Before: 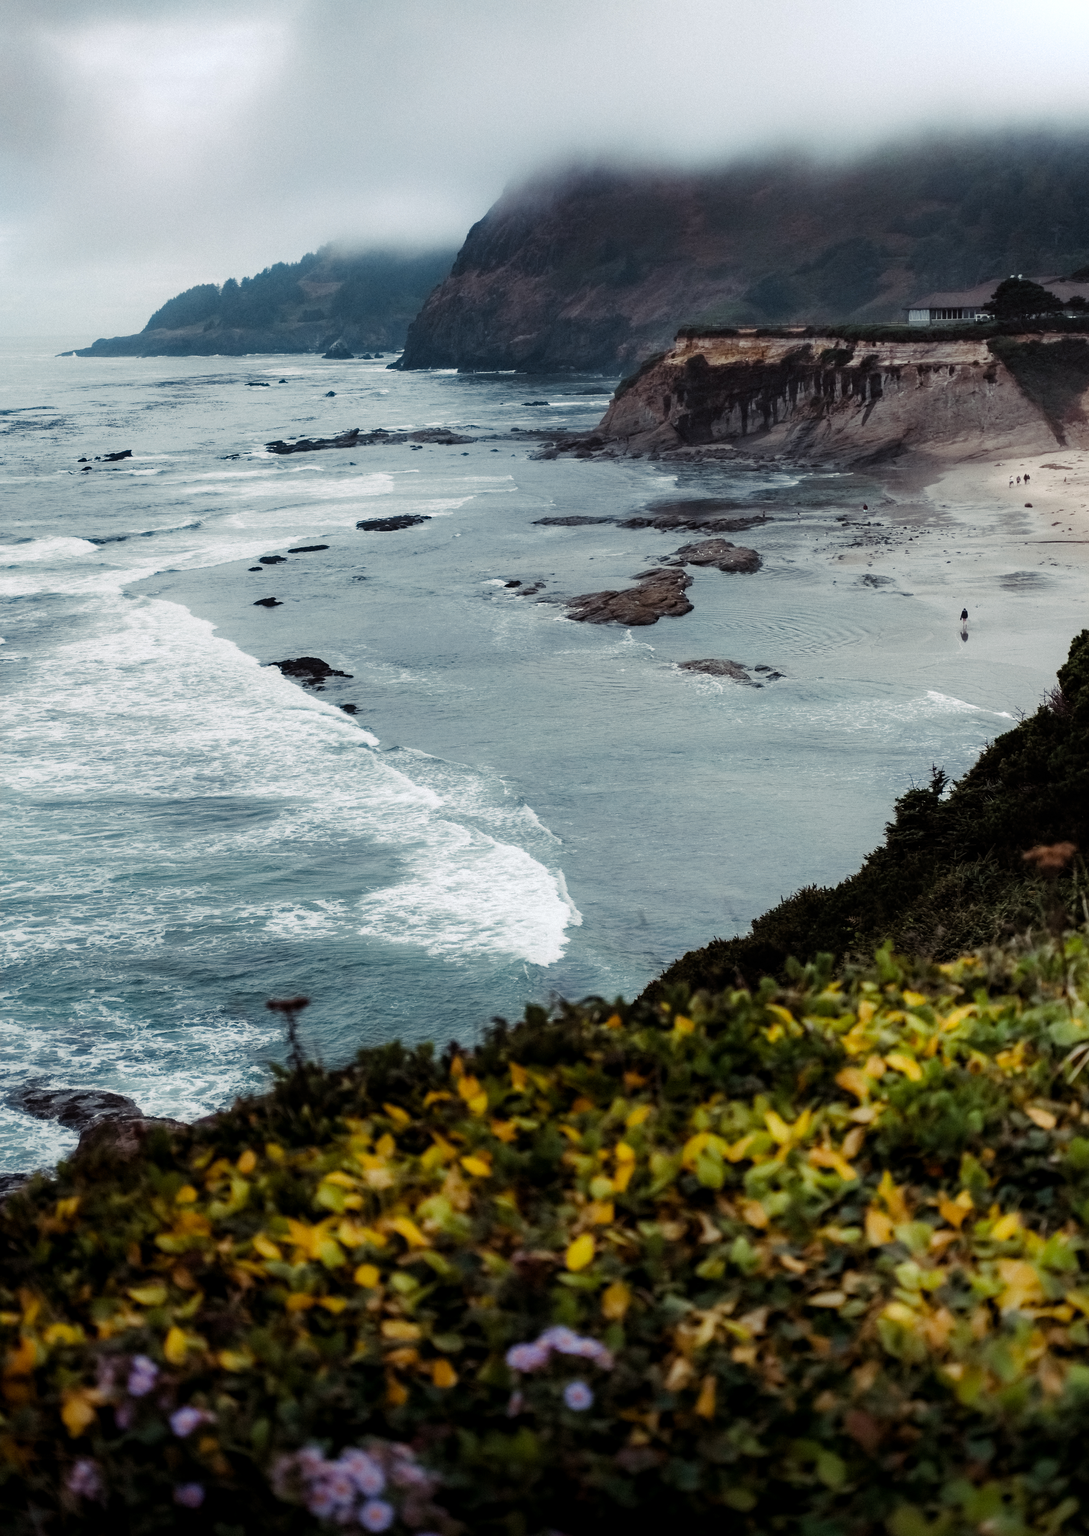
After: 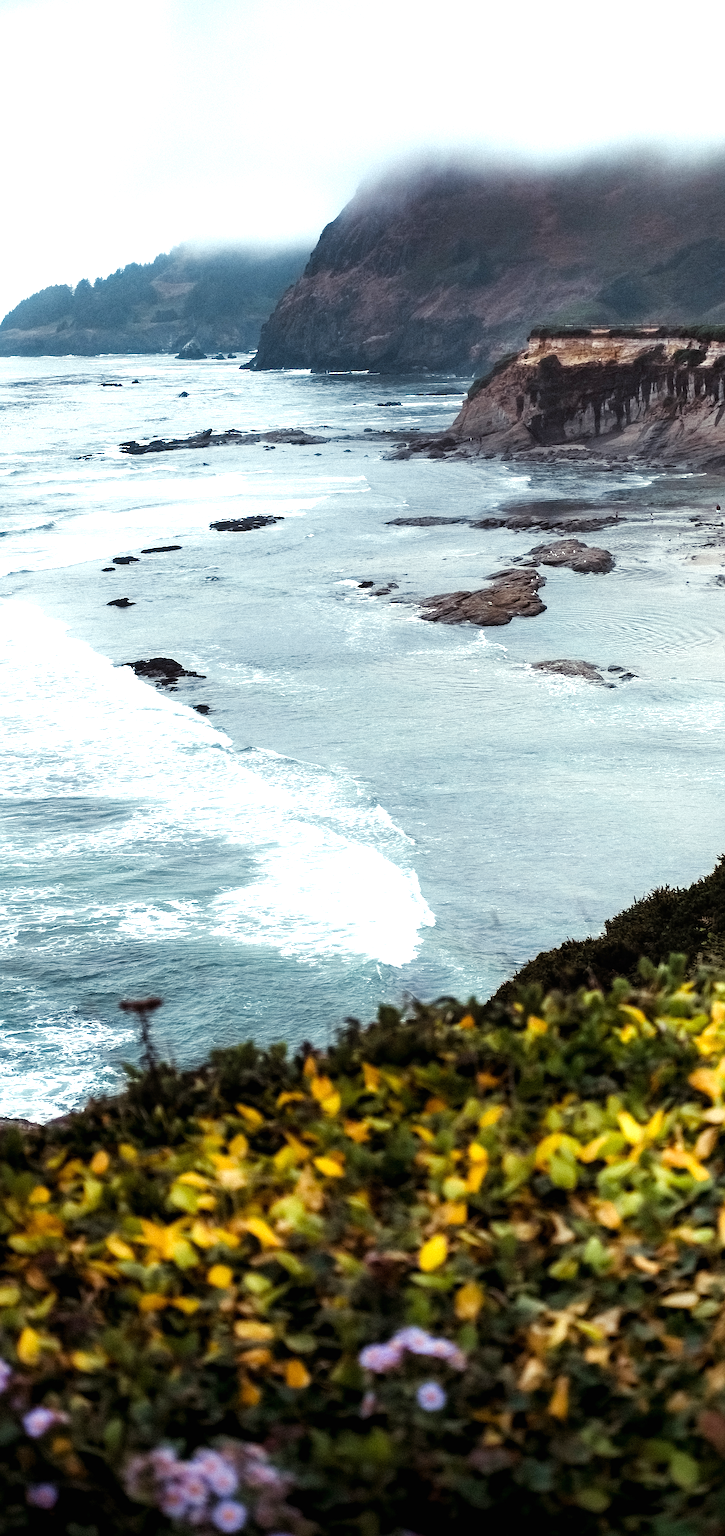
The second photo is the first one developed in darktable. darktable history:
sharpen: on, module defaults
crop and rotate: left 13.537%, right 19.796%
exposure: black level correction 0, exposure 1 EV, compensate highlight preservation false
